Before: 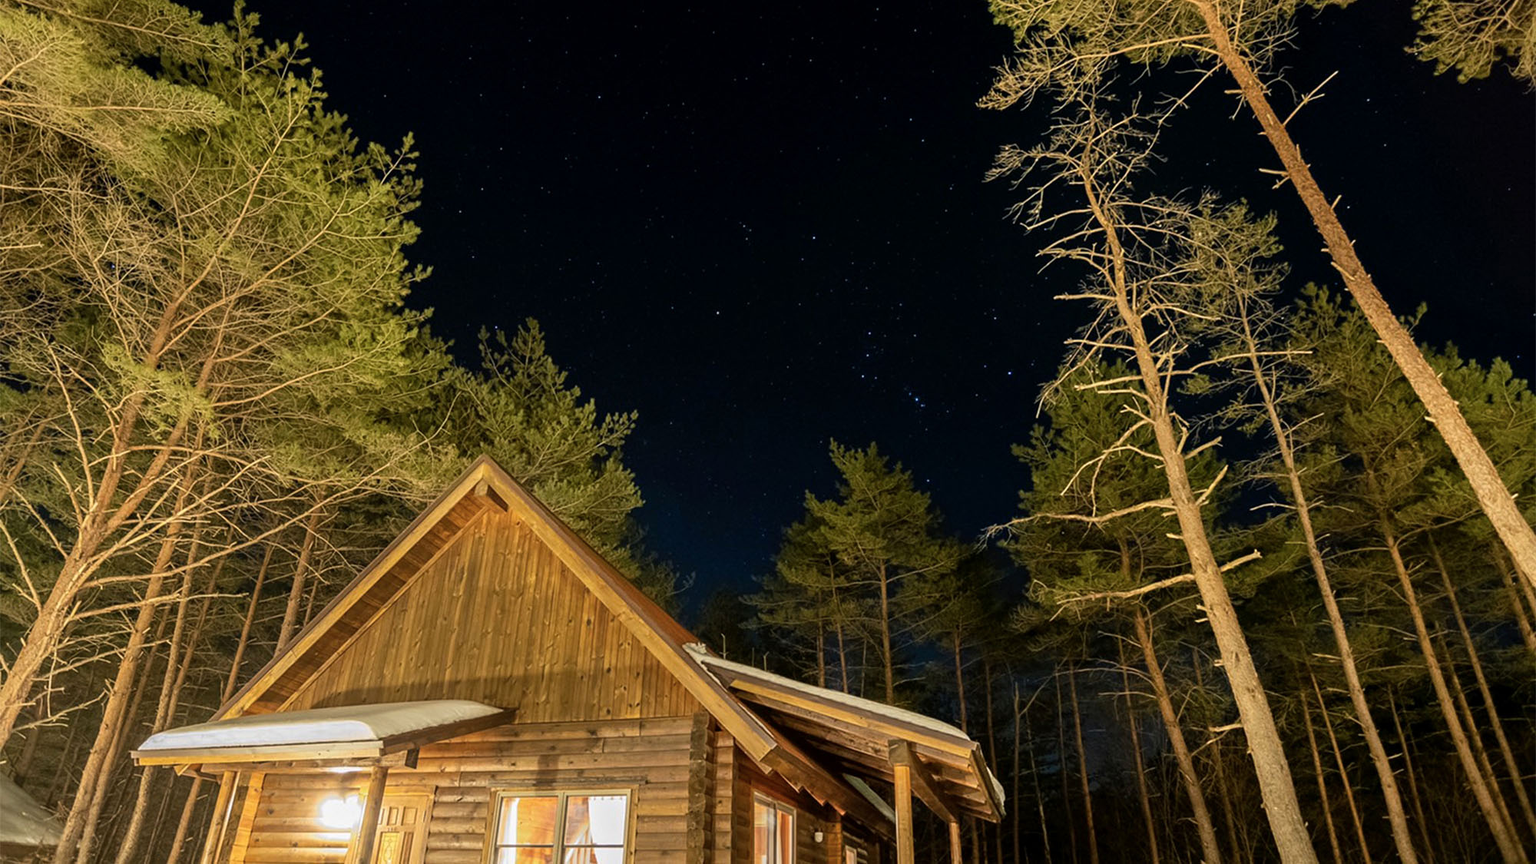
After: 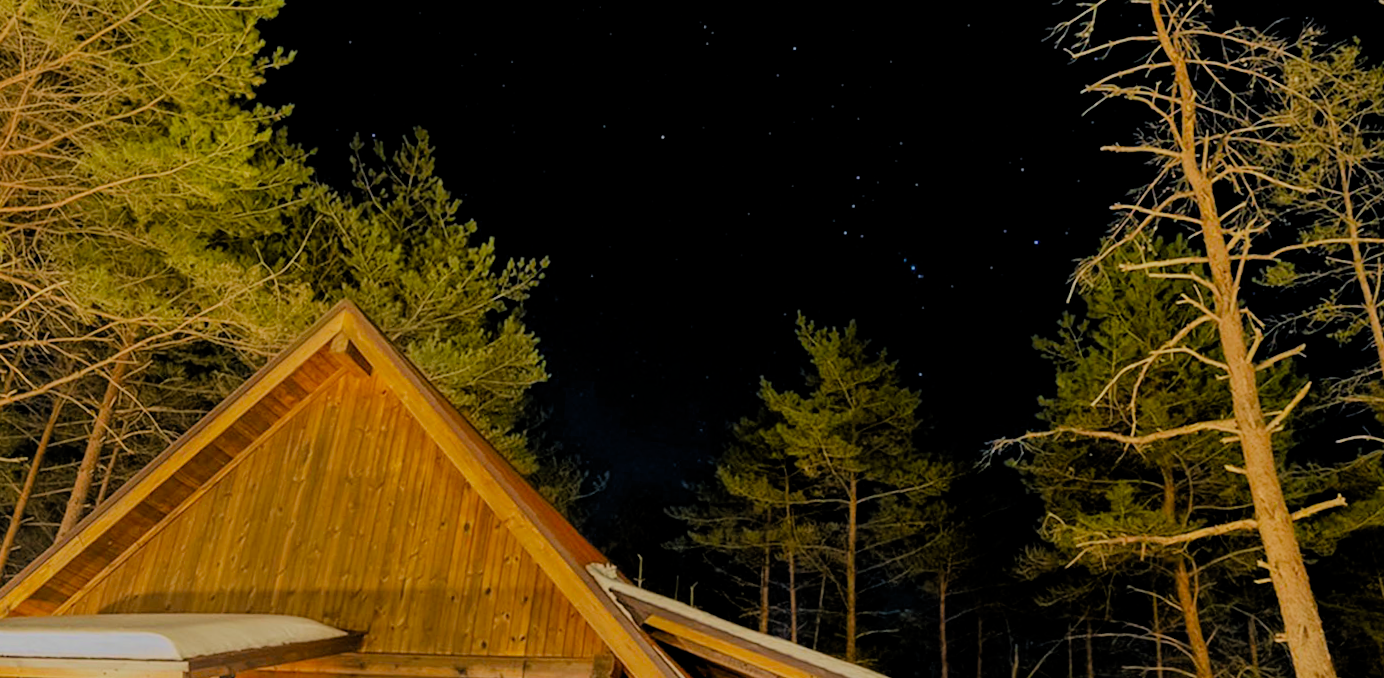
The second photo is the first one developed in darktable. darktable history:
filmic rgb: middle gray luminance 17.81%, black relative exposure -7.51 EV, white relative exposure 8.48 EV, target black luminance 0%, hardness 2.23, latitude 18.83%, contrast 0.874, highlights saturation mix 4.48%, shadows ↔ highlights balance 10.36%, color science v4 (2020)
crop and rotate: angle -4.06°, left 9.749%, top 20.405%, right 12.466%, bottom 11.887%
